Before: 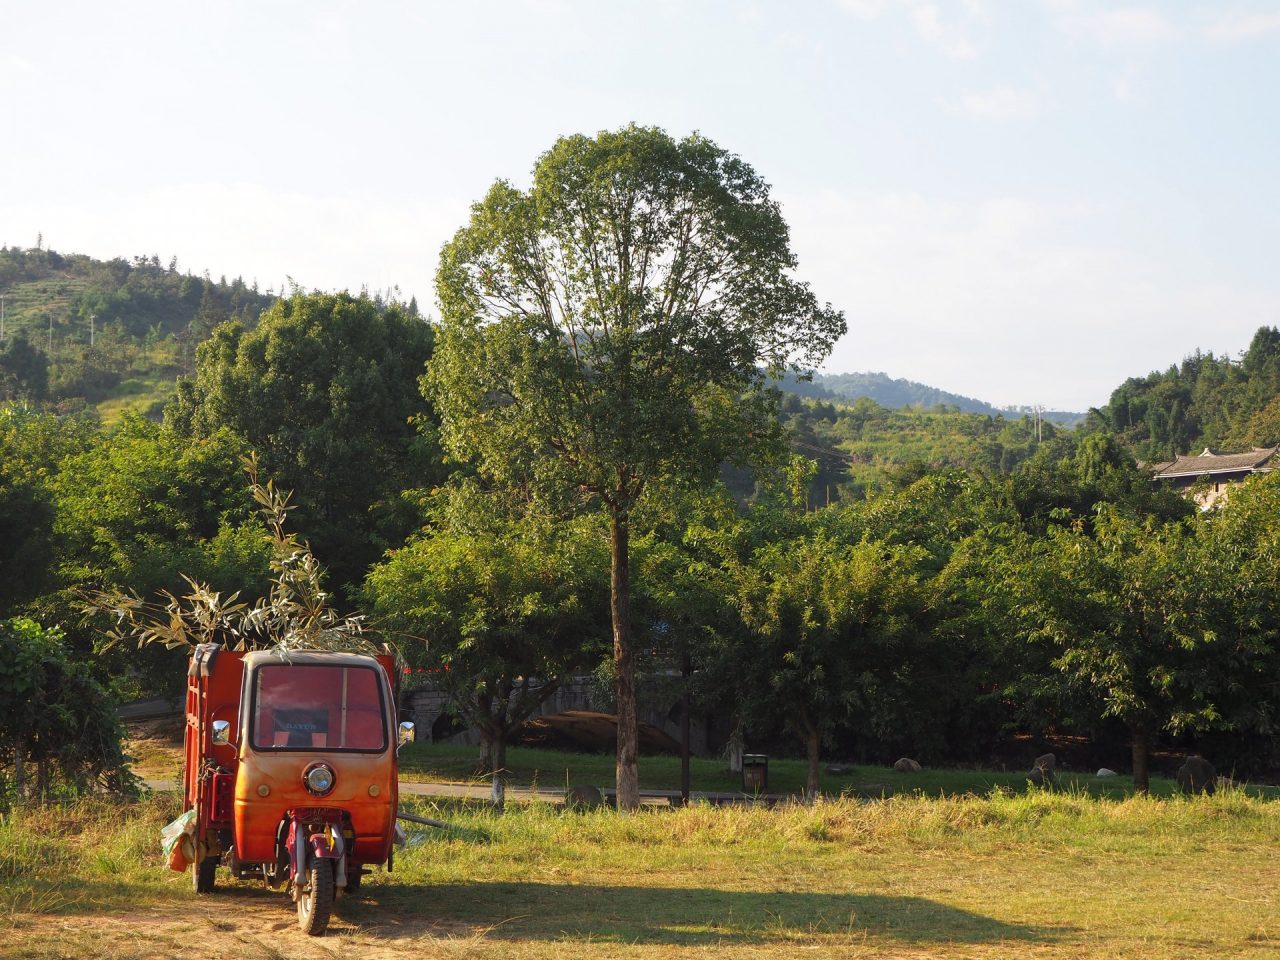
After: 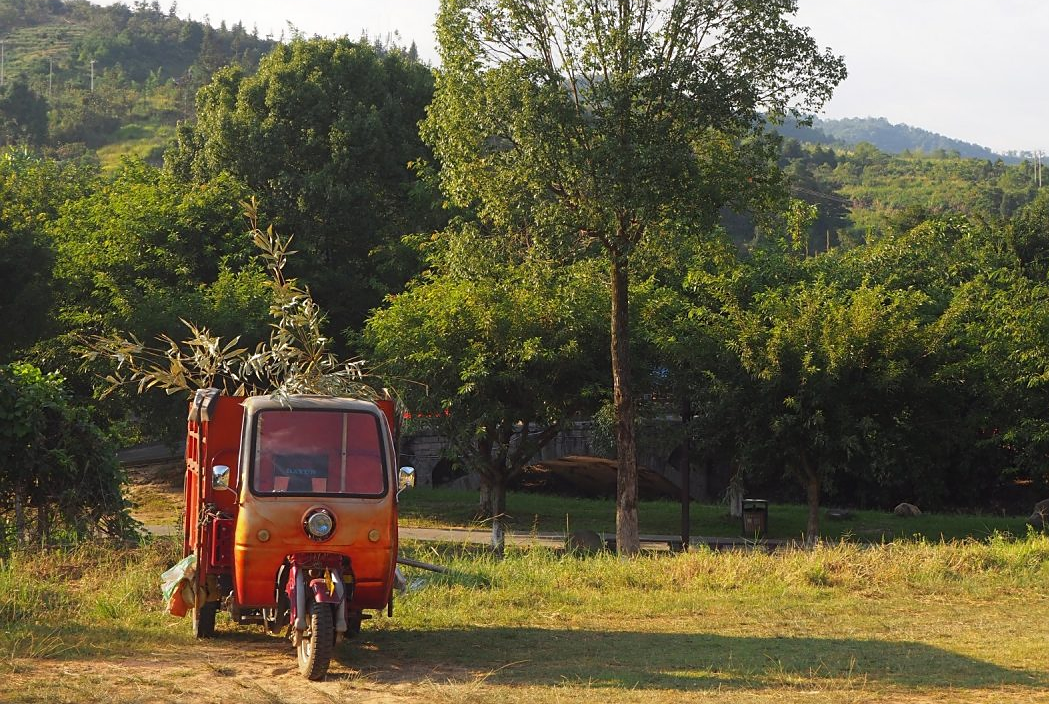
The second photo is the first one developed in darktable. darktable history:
contrast equalizer: octaves 7, y [[0.601, 0.6, 0.598, 0.598, 0.6, 0.601], [0.5 ×6], [0.5 ×6], [0 ×6], [0 ×6]], mix -0.217
sharpen: radius 1.835, amount 0.394, threshold 1.25
crop: top 26.576%, right 18.039%
